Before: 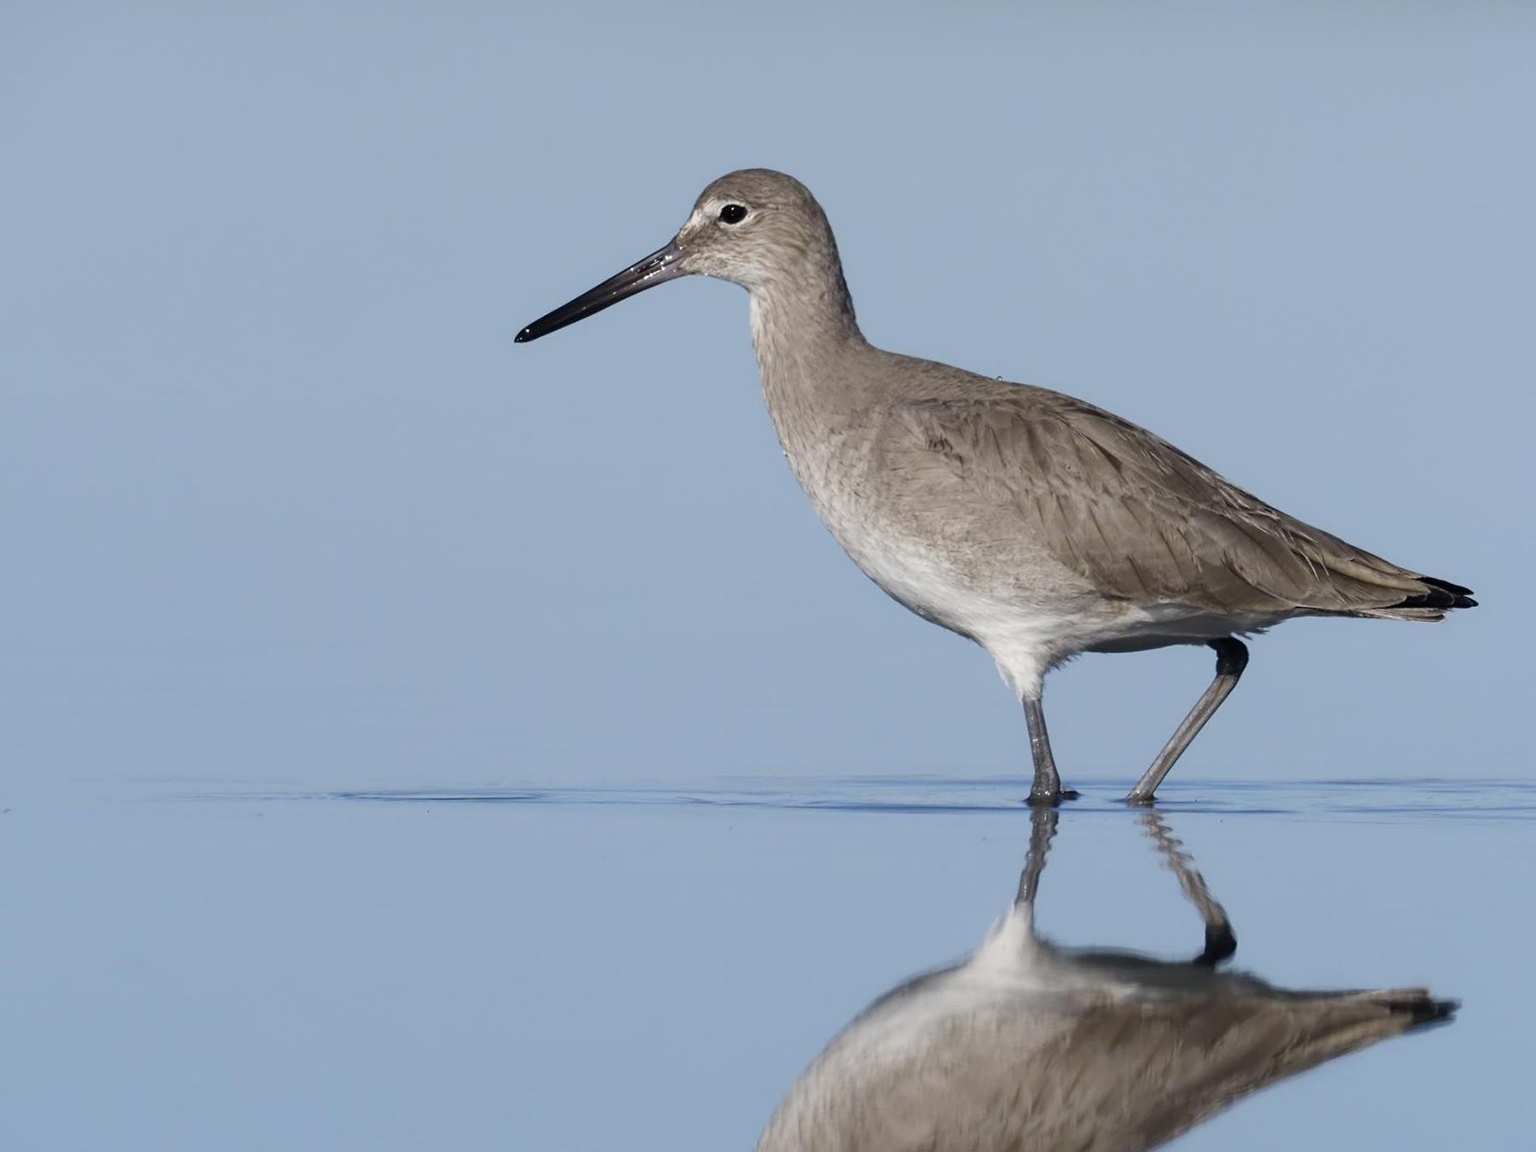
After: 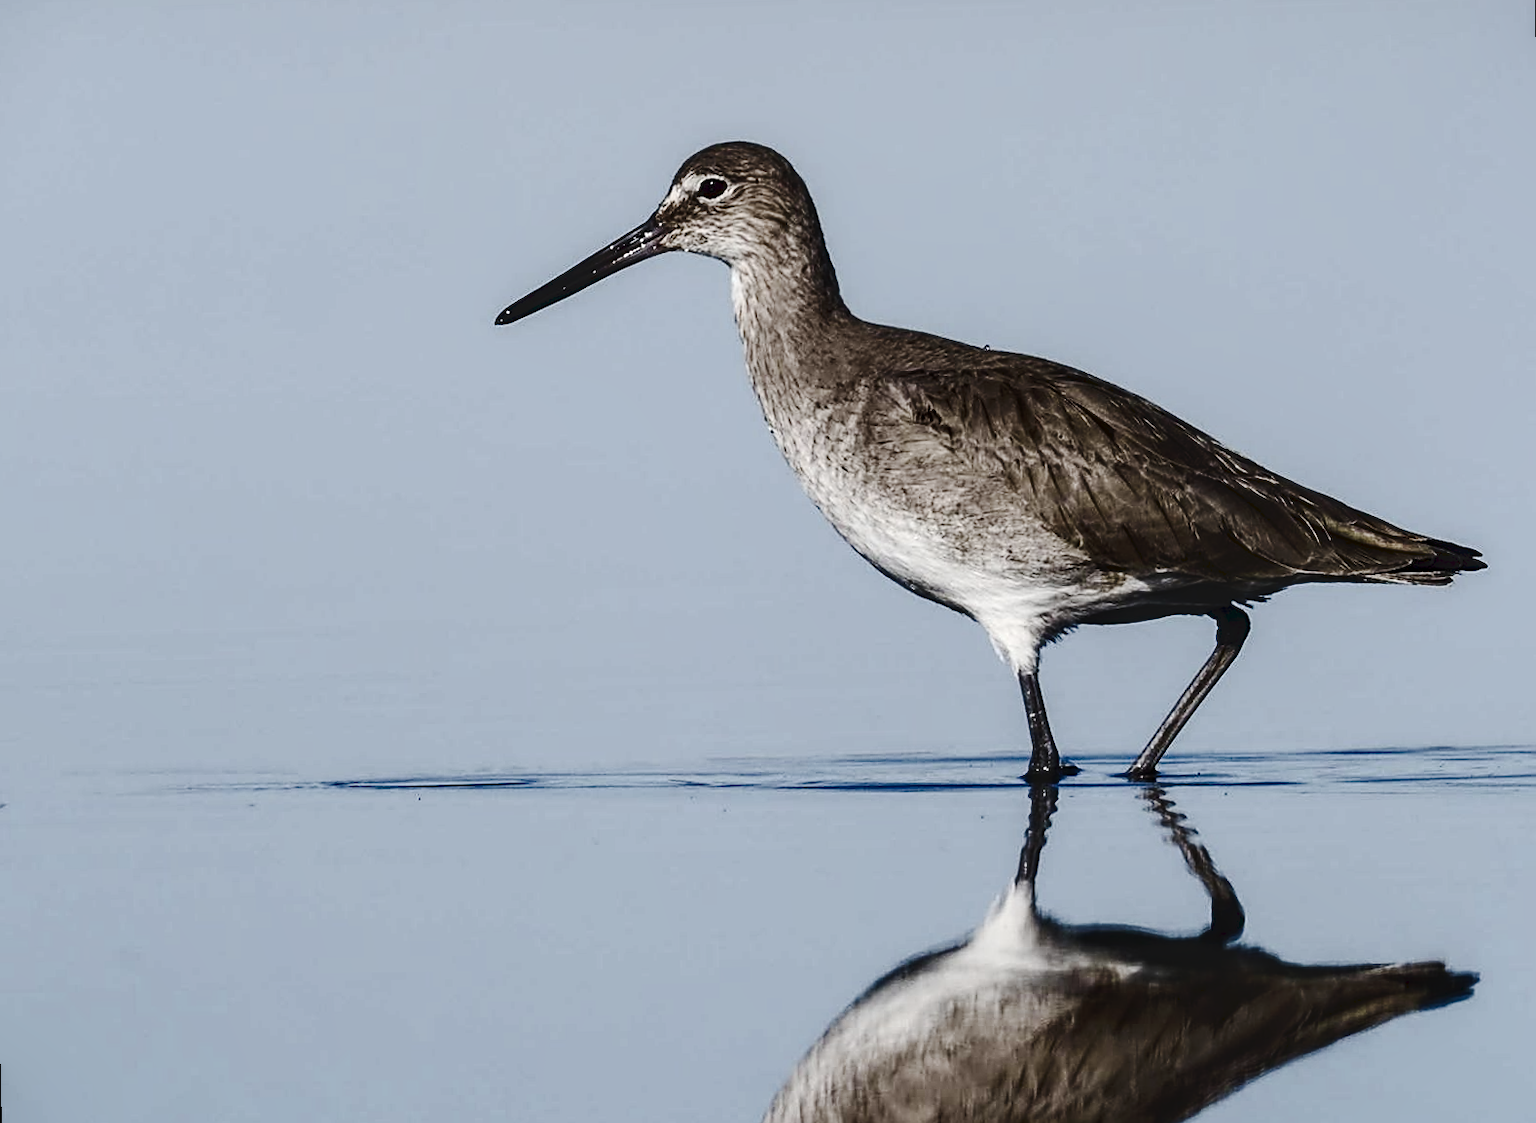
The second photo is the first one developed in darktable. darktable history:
color balance rgb: perceptual saturation grading › highlights -31.88%, perceptual saturation grading › mid-tones 5.8%, perceptual saturation grading › shadows 18.12%, perceptual brilliance grading › highlights 3.62%, perceptual brilliance grading › mid-tones -18.12%, perceptual brilliance grading › shadows -41.3%
local contrast: on, module defaults
sharpen: on, module defaults
crop: bottom 0.071%
rotate and perspective: rotation -1.32°, lens shift (horizontal) -0.031, crop left 0.015, crop right 0.985, crop top 0.047, crop bottom 0.982
tone curve: curves: ch0 [(0, 0) (0.003, 0.034) (0.011, 0.038) (0.025, 0.046) (0.044, 0.054) (0.069, 0.06) (0.1, 0.079) (0.136, 0.114) (0.177, 0.151) (0.224, 0.213) (0.277, 0.293) (0.335, 0.385) (0.399, 0.482) (0.468, 0.578) (0.543, 0.655) (0.623, 0.724) (0.709, 0.786) (0.801, 0.854) (0.898, 0.922) (1, 1)], preserve colors none
contrast brightness saturation: contrast 0.21, brightness -0.11, saturation 0.21
